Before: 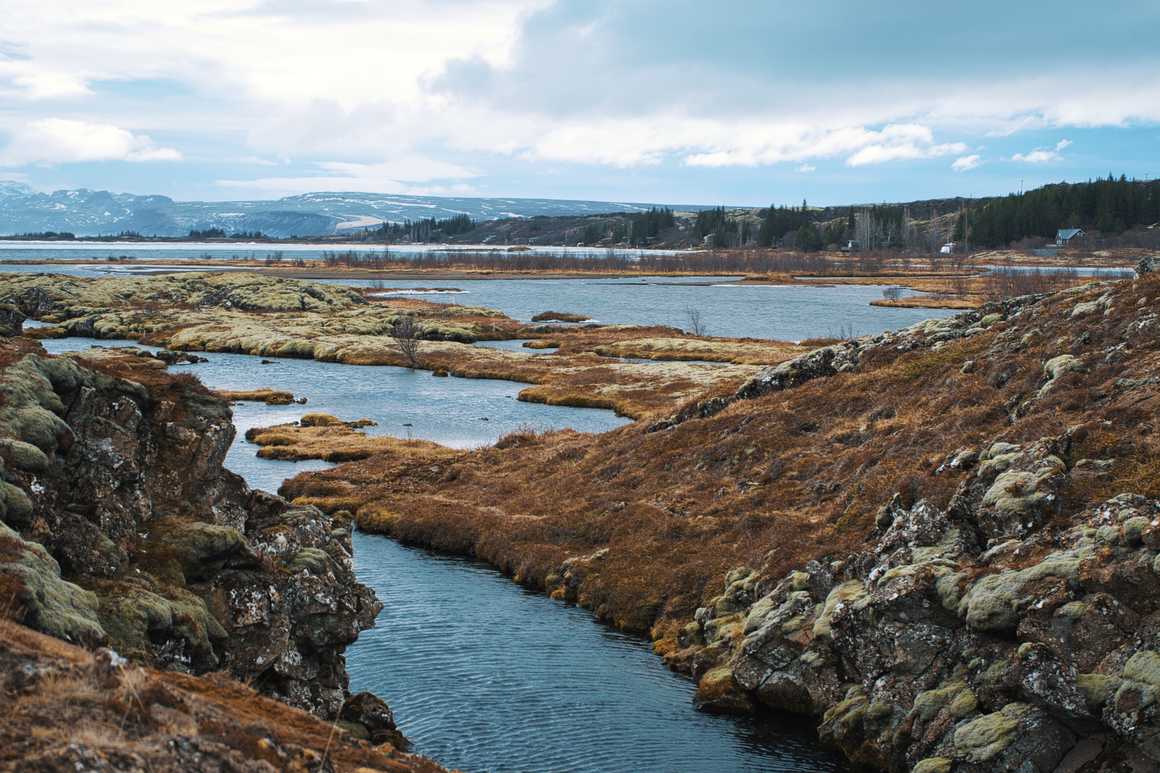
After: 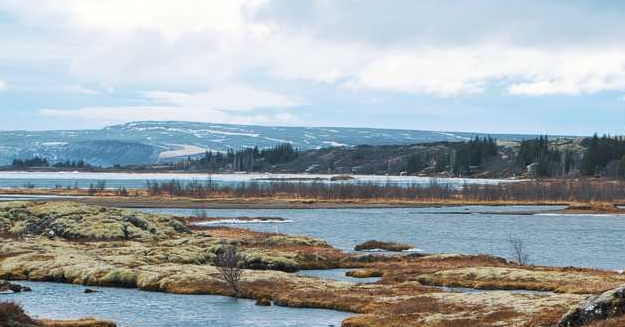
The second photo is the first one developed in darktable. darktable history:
crop: left 15.265%, top 9.285%, right 30.807%, bottom 48.405%
